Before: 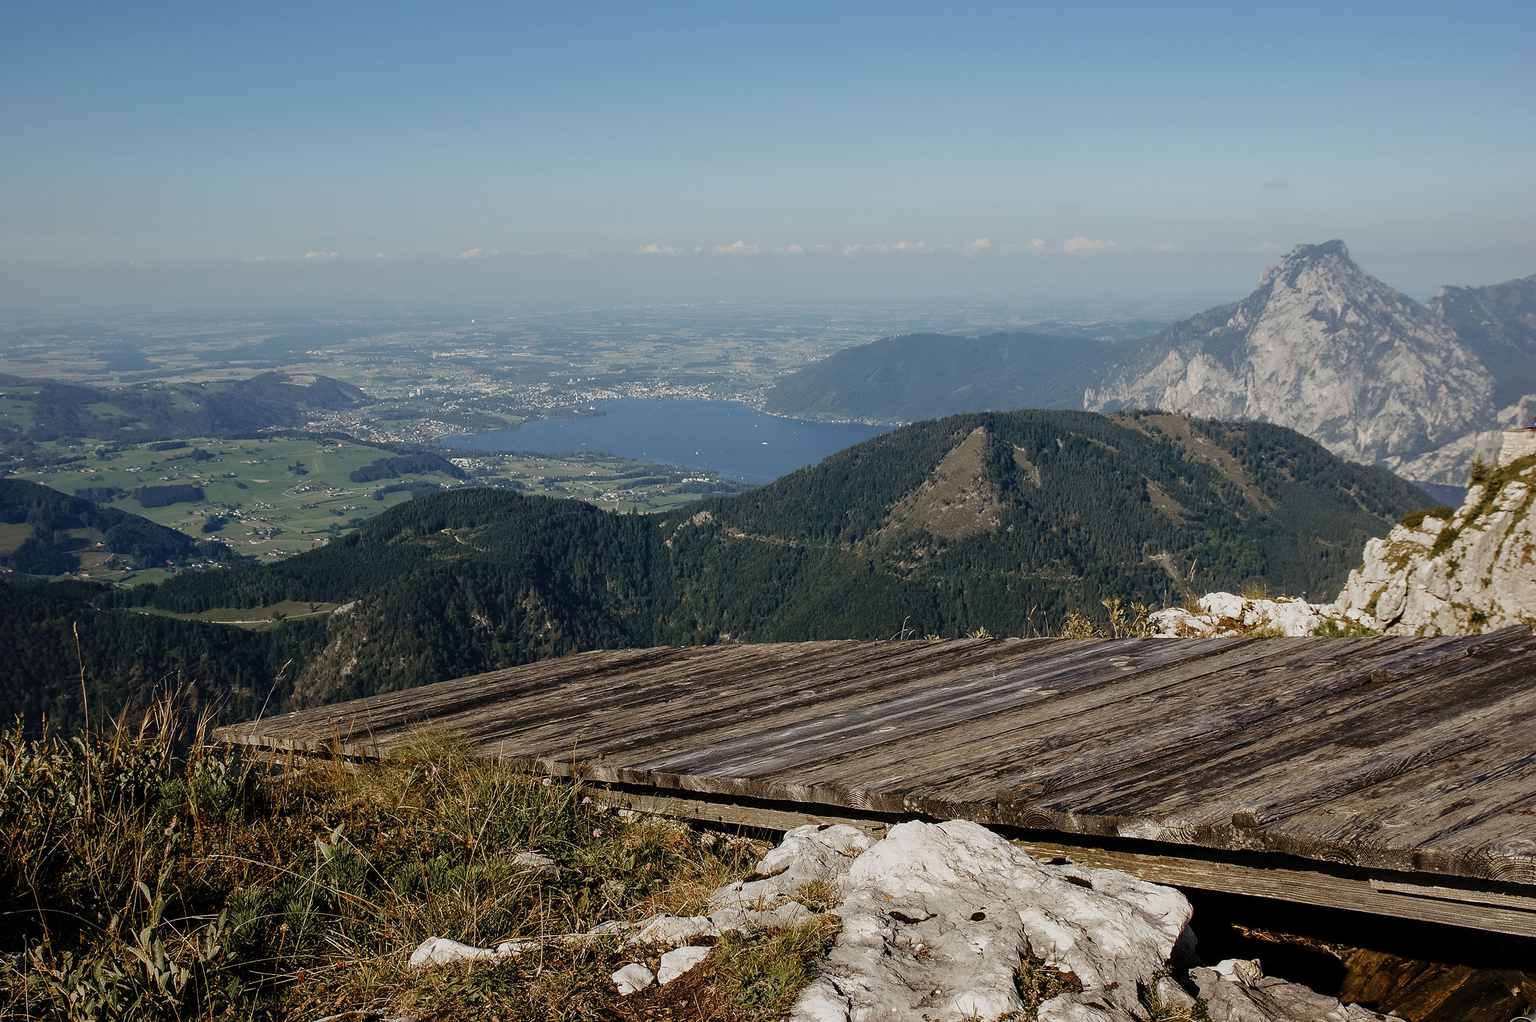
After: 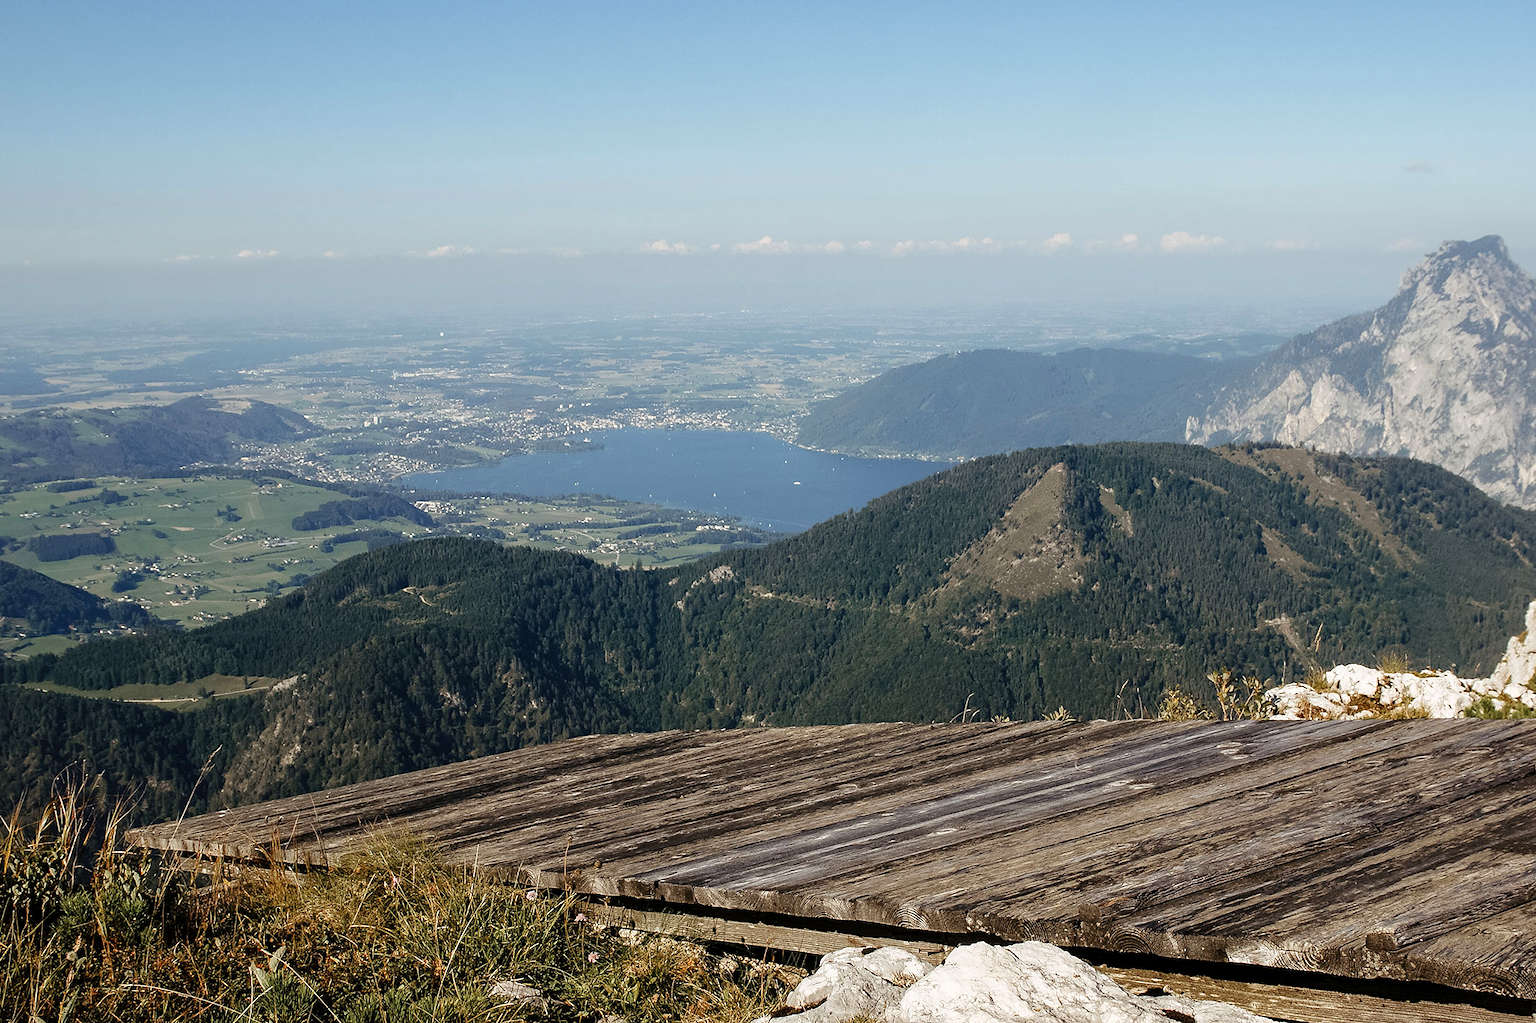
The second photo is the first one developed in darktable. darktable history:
exposure: black level correction 0.001, exposure 0.5 EV, compensate exposure bias true, compensate highlight preservation false
crop and rotate: left 7.196%, top 4.574%, right 10.605%, bottom 13.178%
